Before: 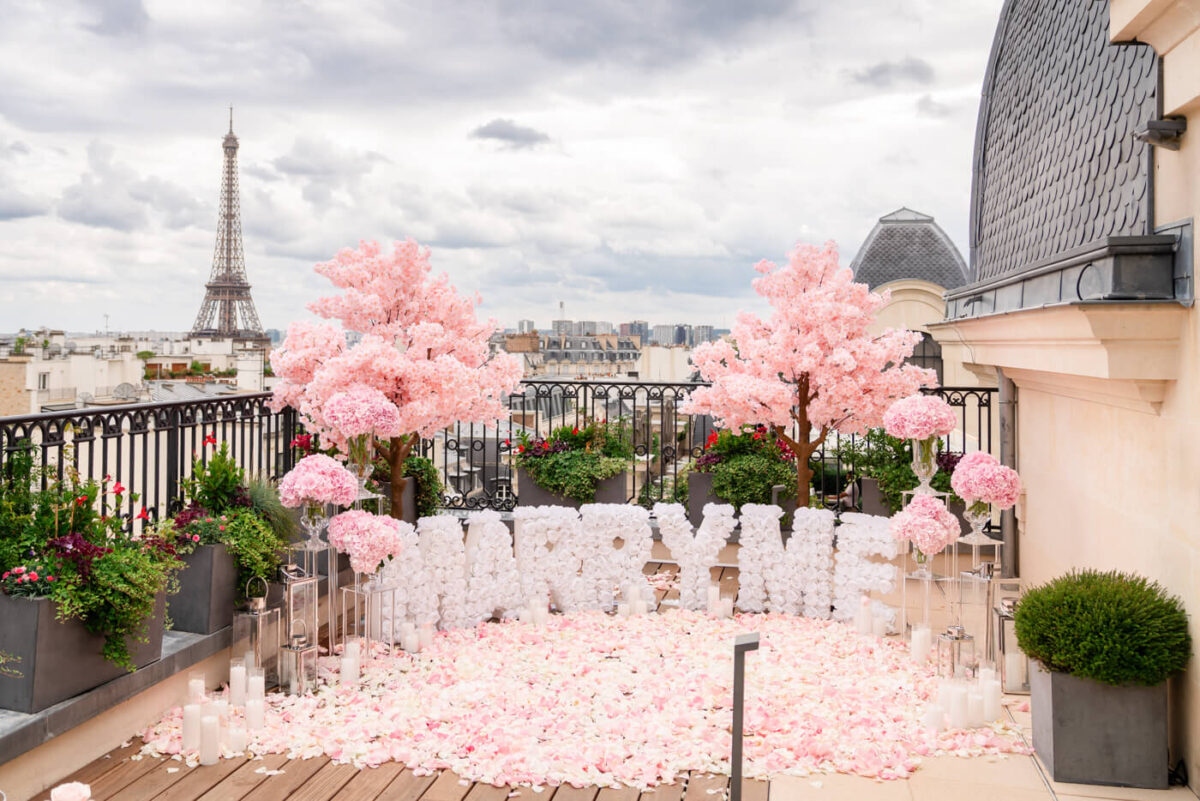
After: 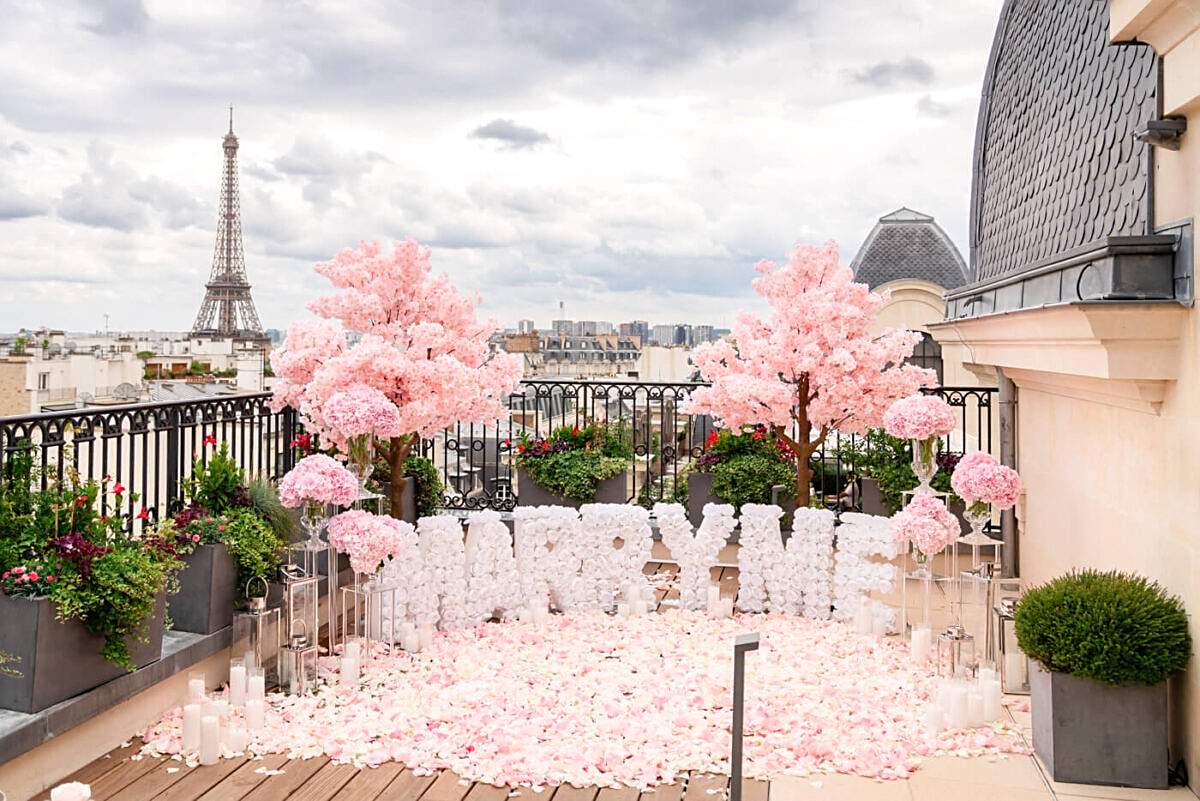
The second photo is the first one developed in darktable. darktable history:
exposure: exposure 0.073 EV, compensate highlight preservation false
sharpen: on, module defaults
